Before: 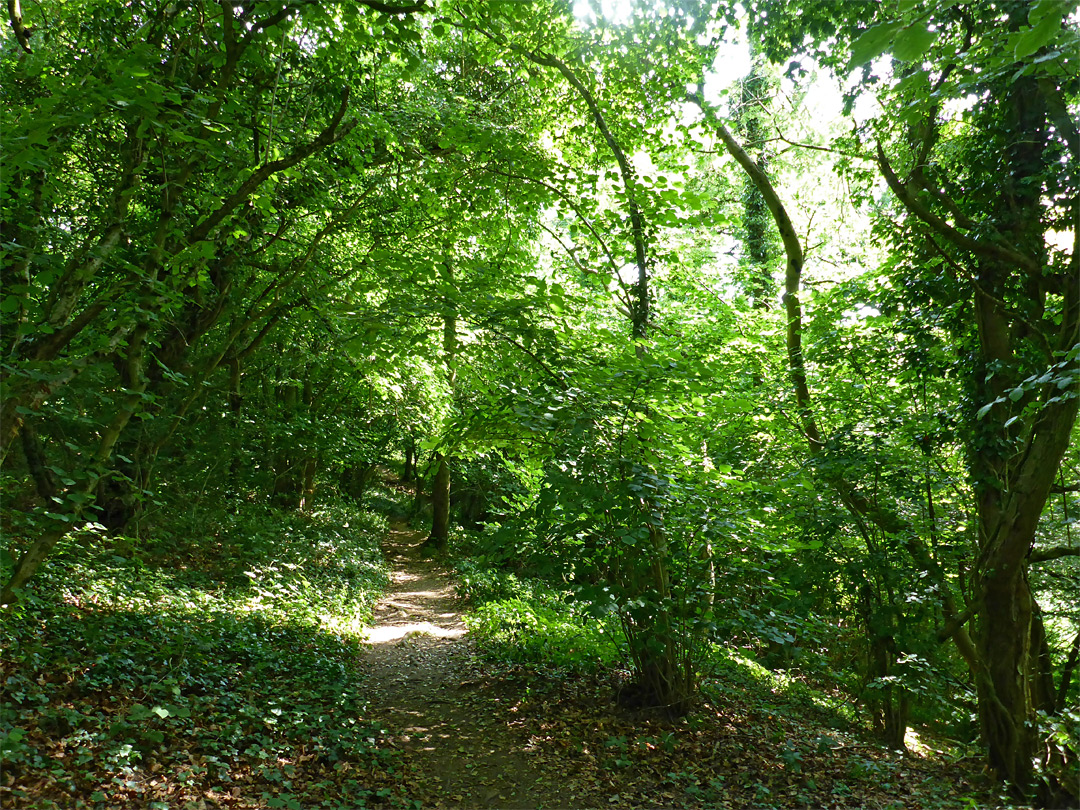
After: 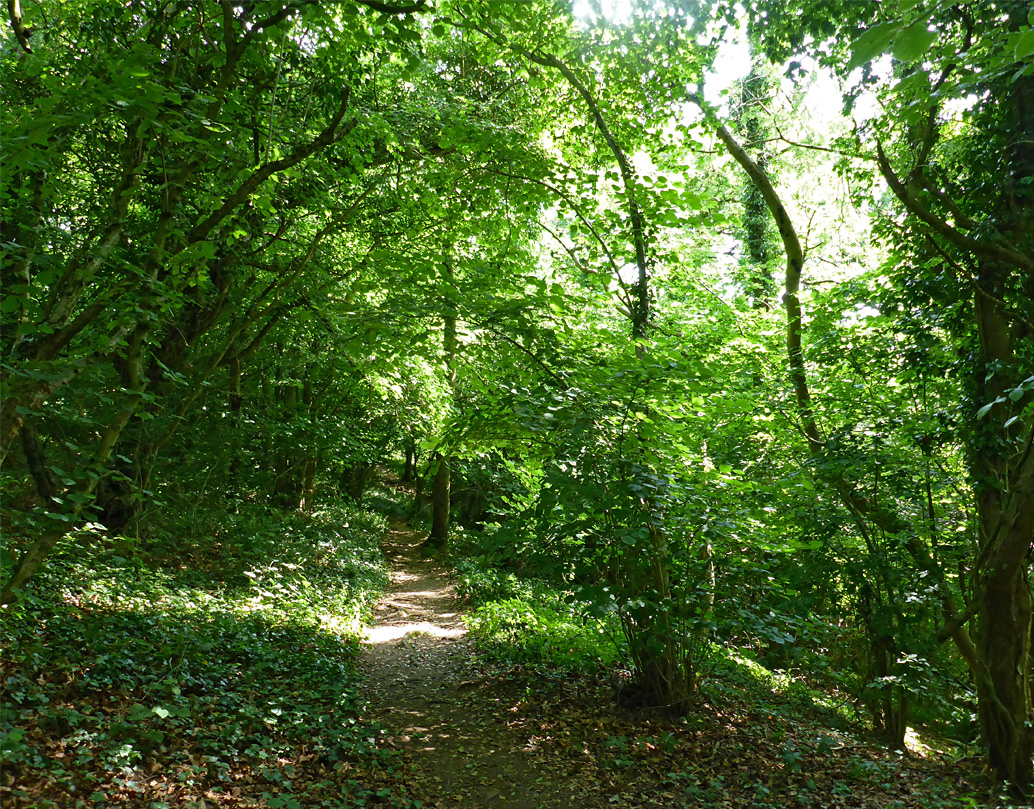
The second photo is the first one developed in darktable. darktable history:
crop: right 4.178%, bottom 0.044%
